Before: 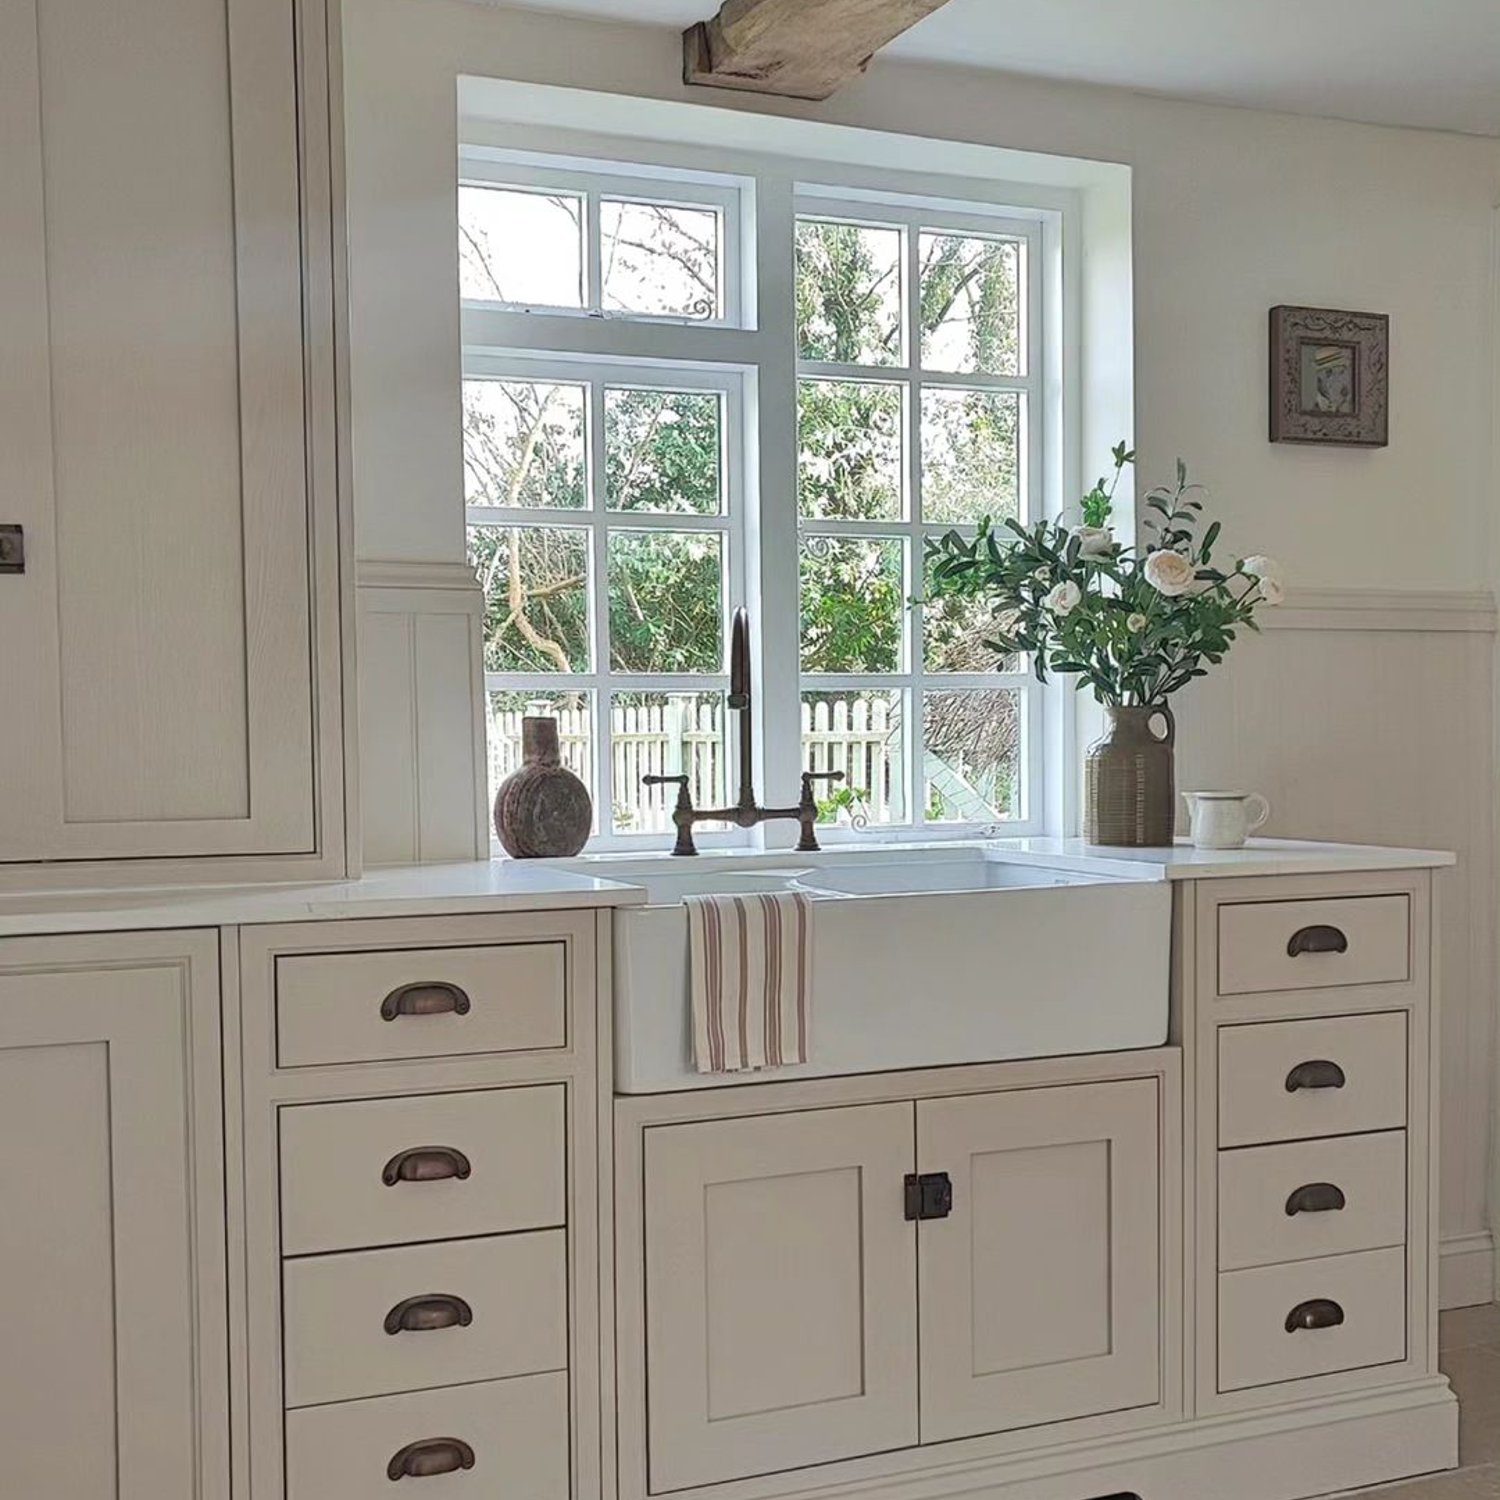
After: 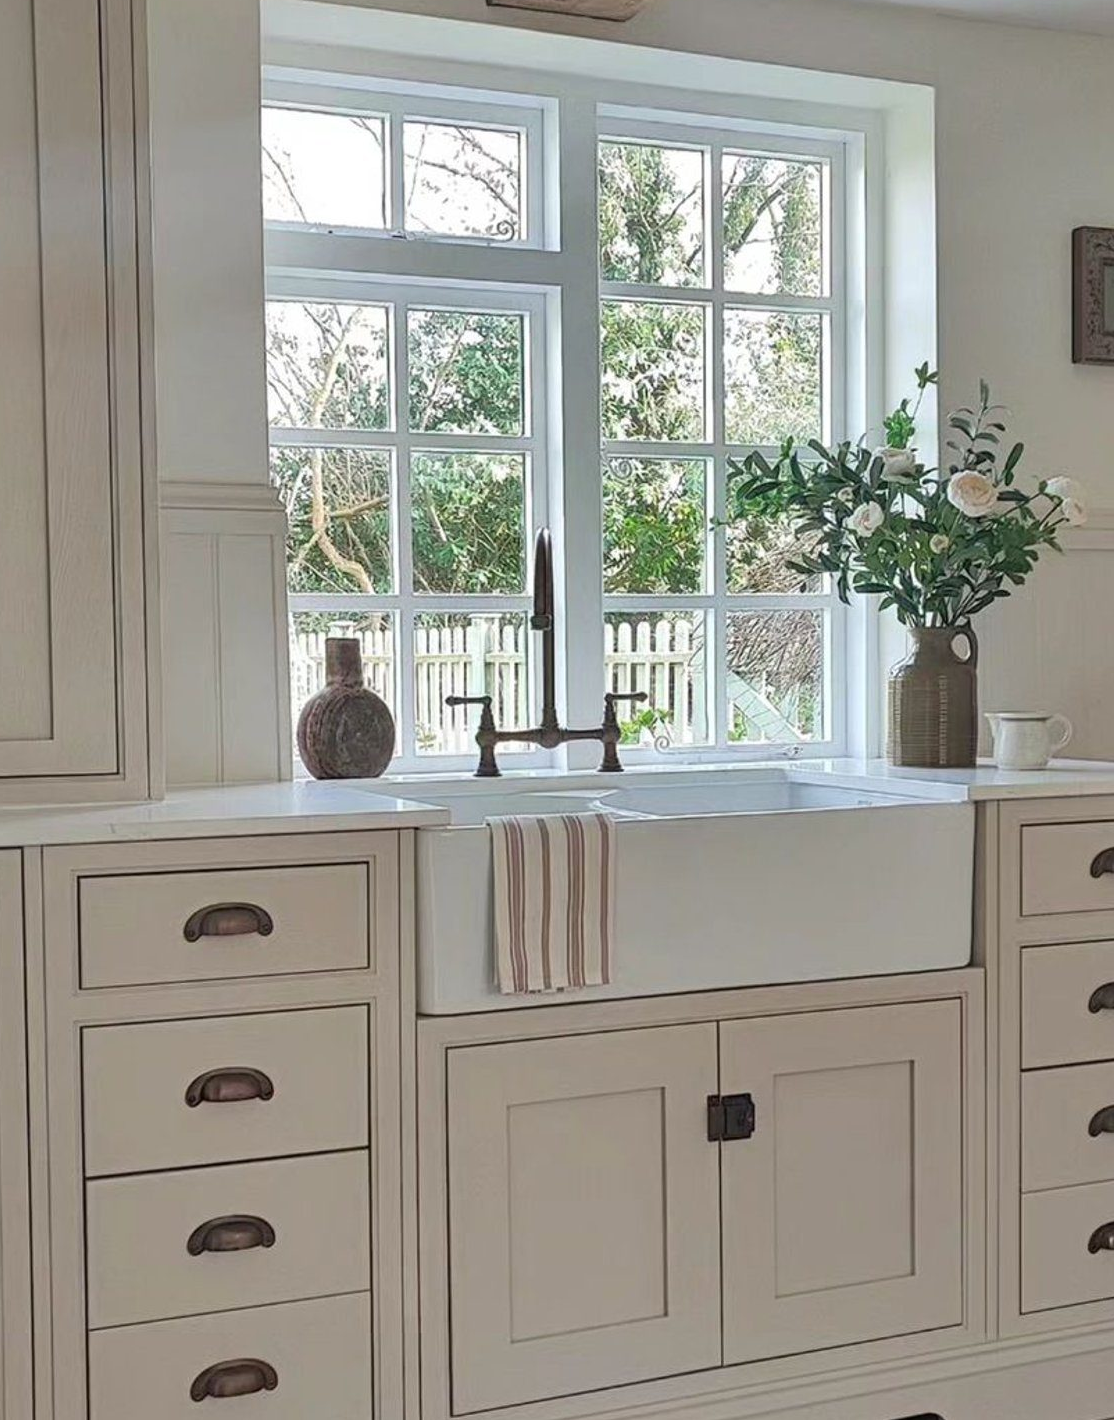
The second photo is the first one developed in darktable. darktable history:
crop and rotate: left 13.177%, top 5.306%, right 12.528%
